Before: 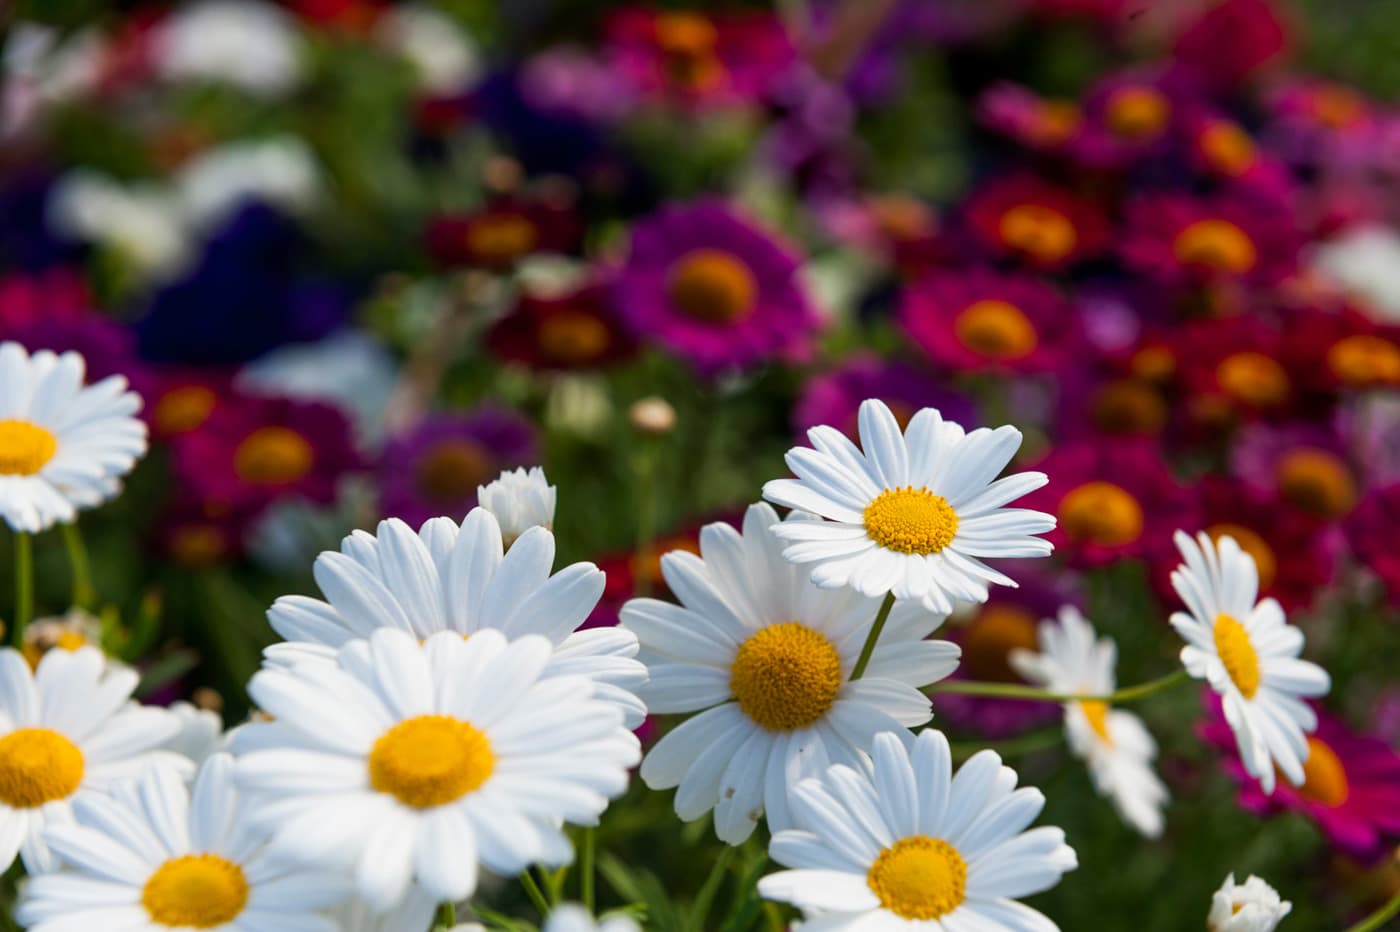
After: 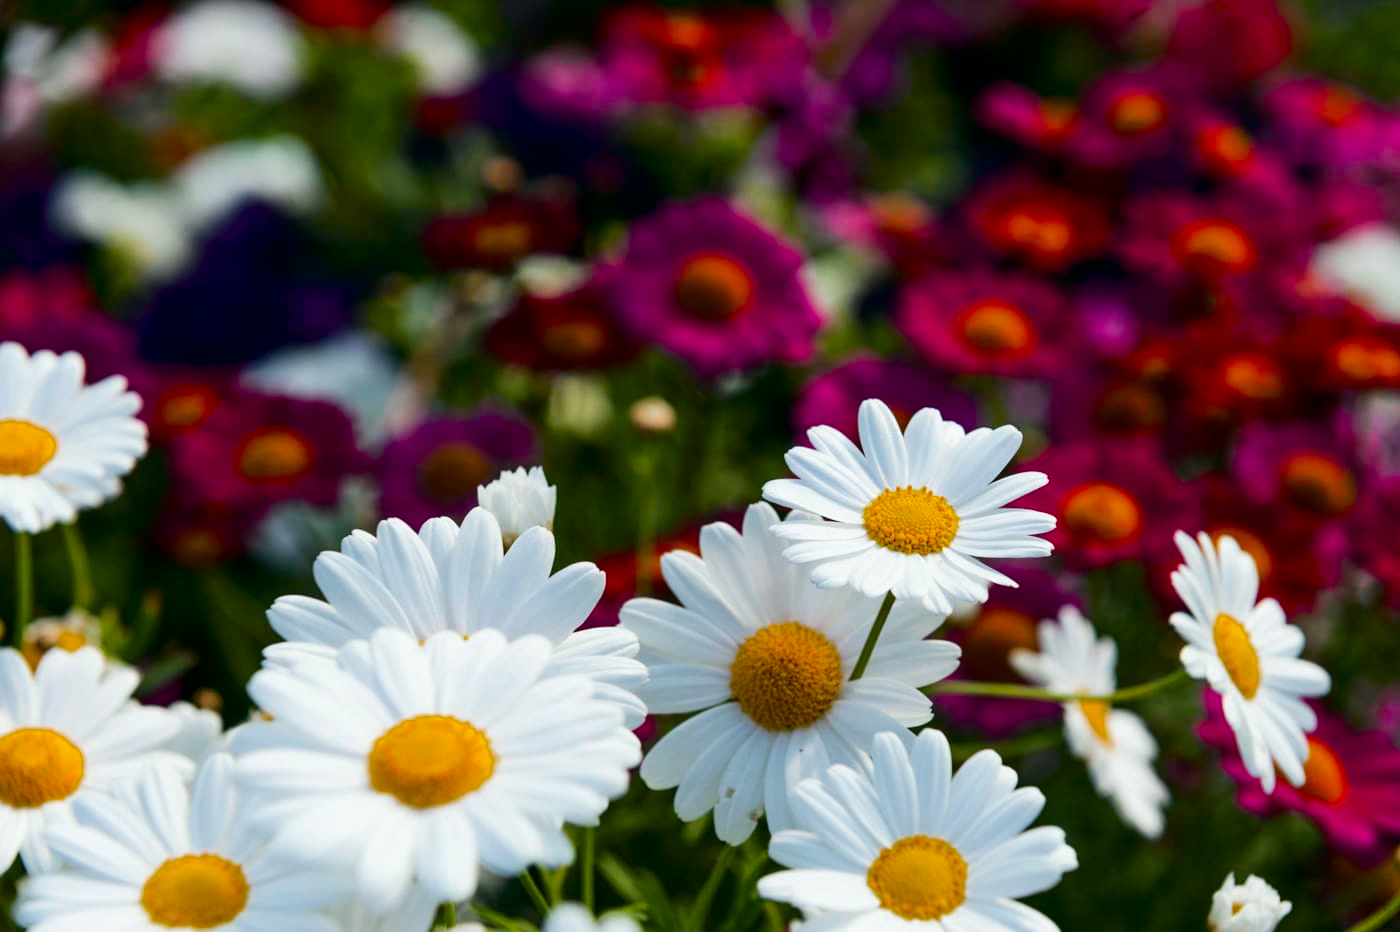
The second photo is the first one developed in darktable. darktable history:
color balance: output saturation 120%
contrast brightness saturation: contrast 0.1, brightness 0.02, saturation 0.02
color zones: curves: ch0 [(0, 0.425) (0.143, 0.422) (0.286, 0.42) (0.429, 0.419) (0.571, 0.419) (0.714, 0.42) (0.857, 0.422) (1, 0.425)]
tone curve: curves: ch0 [(0, 0) (0.081, 0.044) (0.185, 0.145) (0.283, 0.273) (0.405, 0.449) (0.495, 0.554) (0.686, 0.743) (0.826, 0.853) (0.978, 0.988)]; ch1 [(0, 0) (0.147, 0.166) (0.321, 0.362) (0.371, 0.402) (0.423, 0.426) (0.479, 0.472) (0.505, 0.497) (0.521, 0.506) (0.551, 0.546) (0.586, 0.571) (0.625, 0.638) (0.68, 0.715) (1, 1)]; ch2 [(0, 0) (0.346, 0.378) (0.404, 0.427) (0.502, 0.498) (0.531, 0.517) (0.547, 0.526) (0.582, 0.571) (0.629, 0.626) (0.717, 0.678) (1, 1)], color space Lab, independent channels, preserve colors none
